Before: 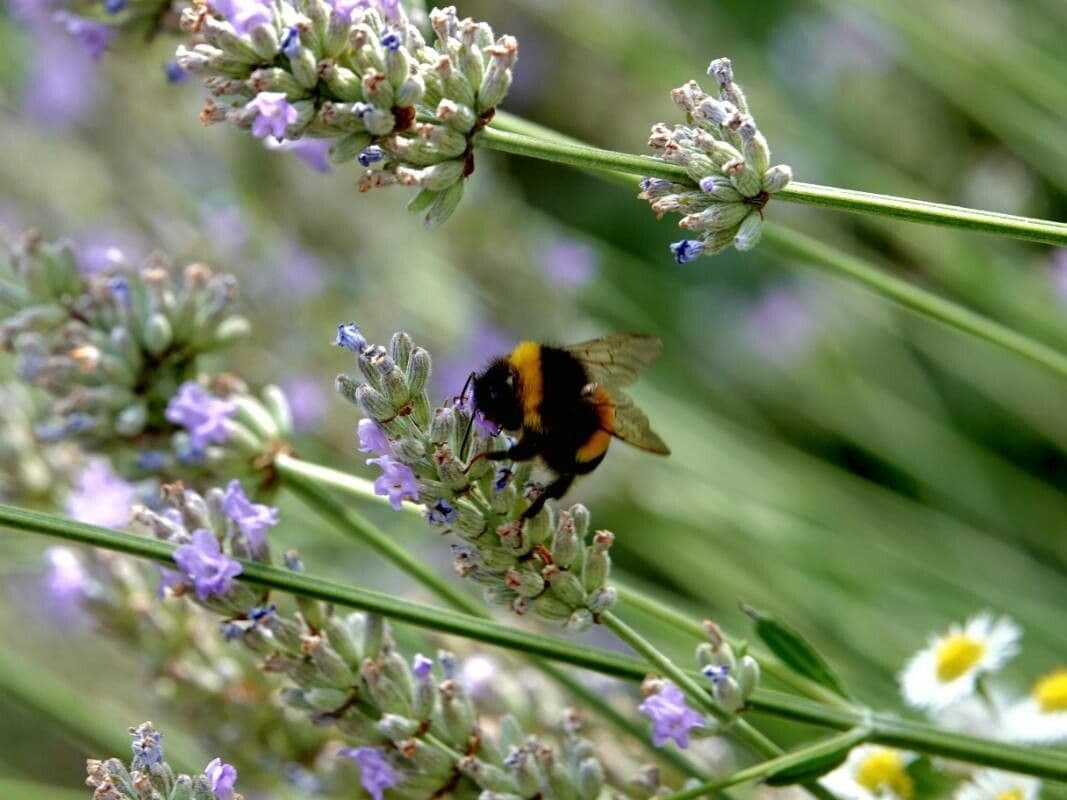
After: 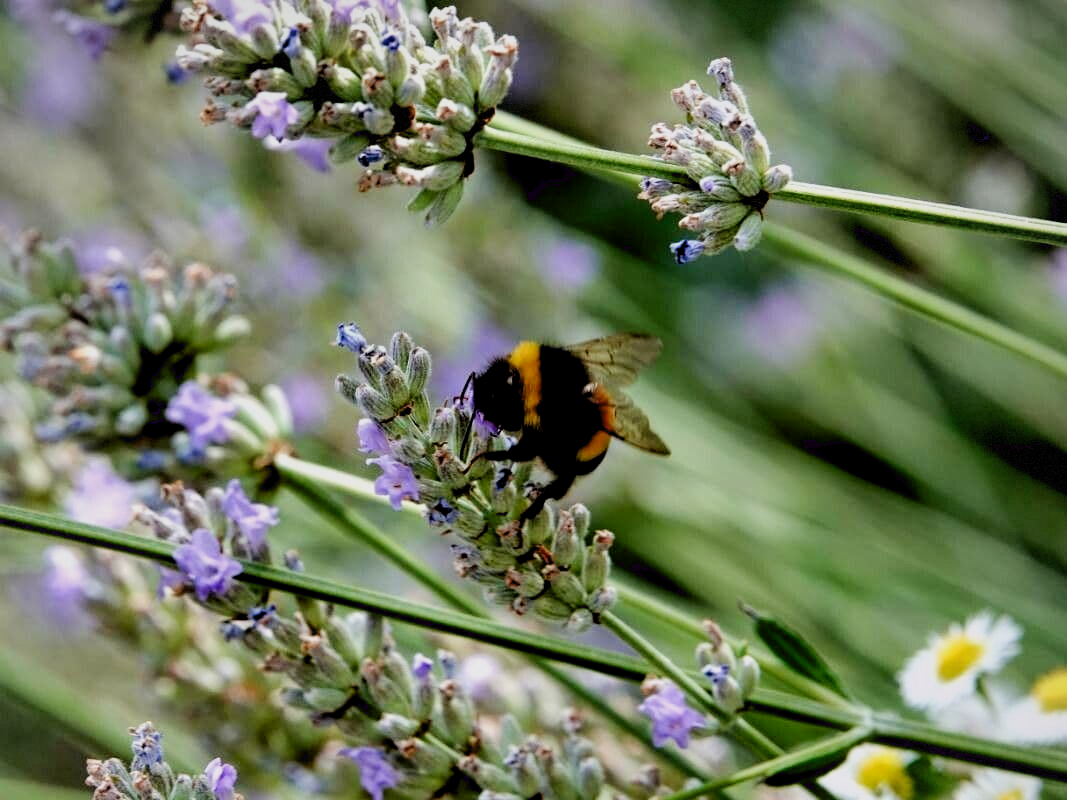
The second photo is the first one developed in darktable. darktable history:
contrast equalizer: octaves 7, y [[0.6 ×6], [0.55 ×6], [0 ×6], [0 ×6], [0 ×6]]
vignetting: fall-off radius 61%, brightness -0.177, saturation -0.309, center (-0.025, 0.401), dithering 8-bit output
filmic rgb: black relative exposure -8.32 EV, white relative exposure 4.68 EV, hardness 3.83
